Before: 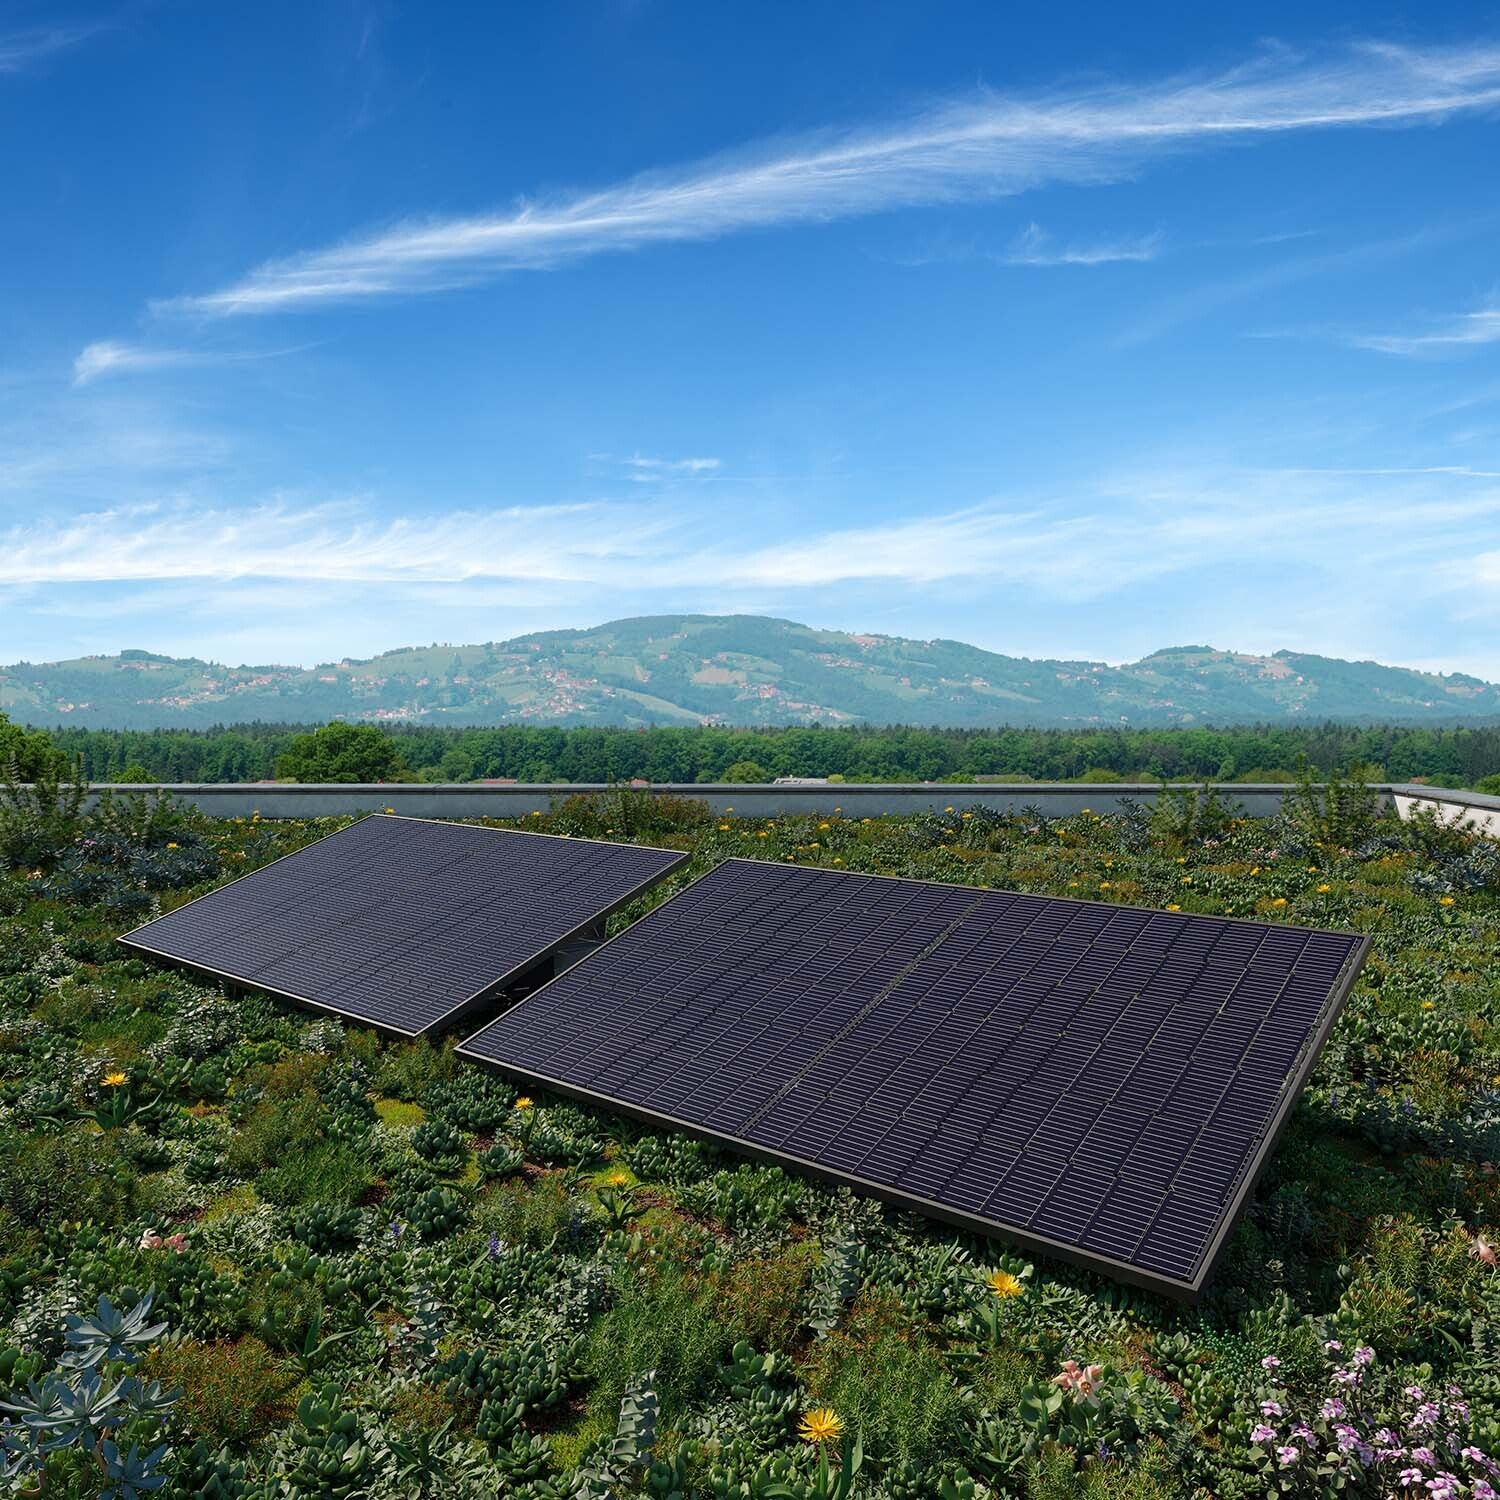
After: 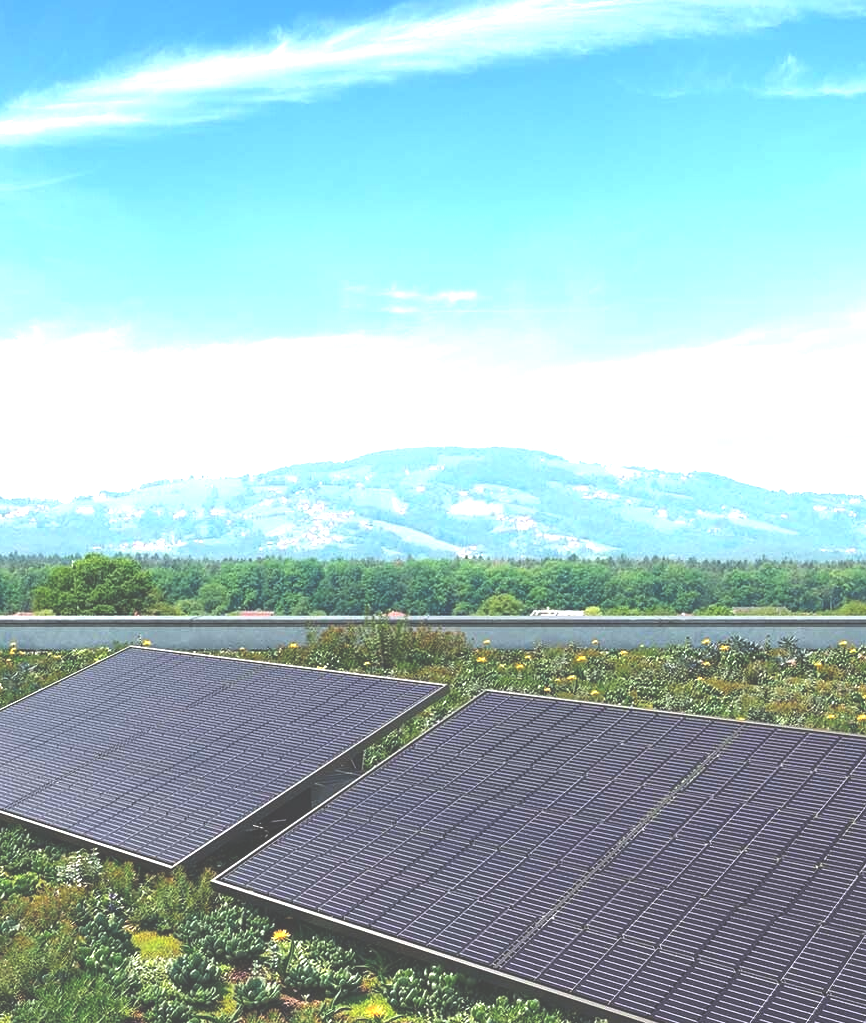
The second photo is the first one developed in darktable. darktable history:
exposure: black level correction -0.023, exposure 1.397 EV, compensate highlight preservation false
crop: left 16.202%, top 11.208%, right 26.045%, bottom 20.557%
tone curve: color space Lab, linked channels, preserve colors none
